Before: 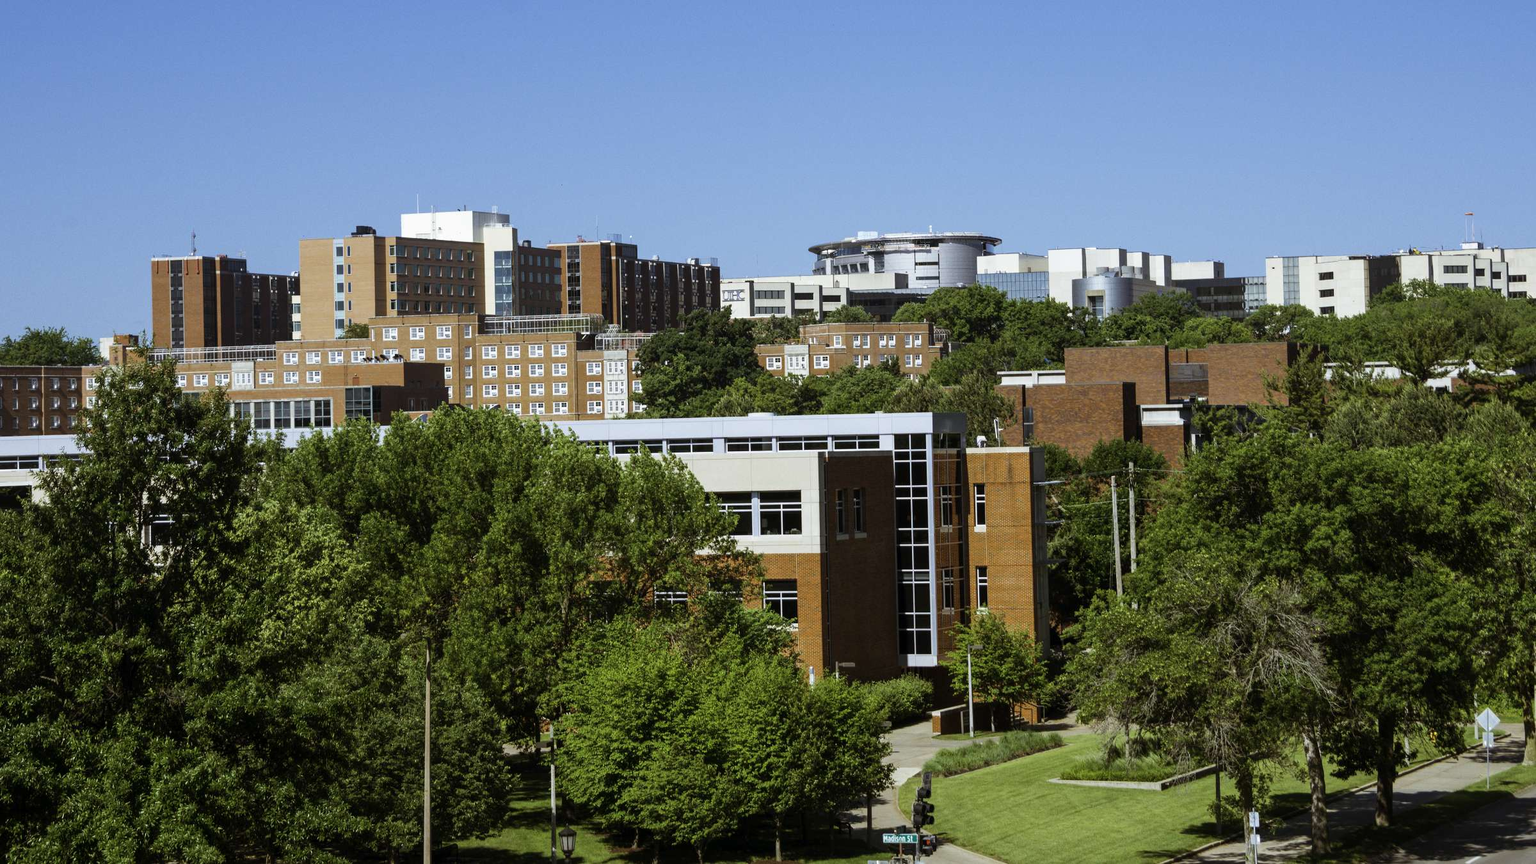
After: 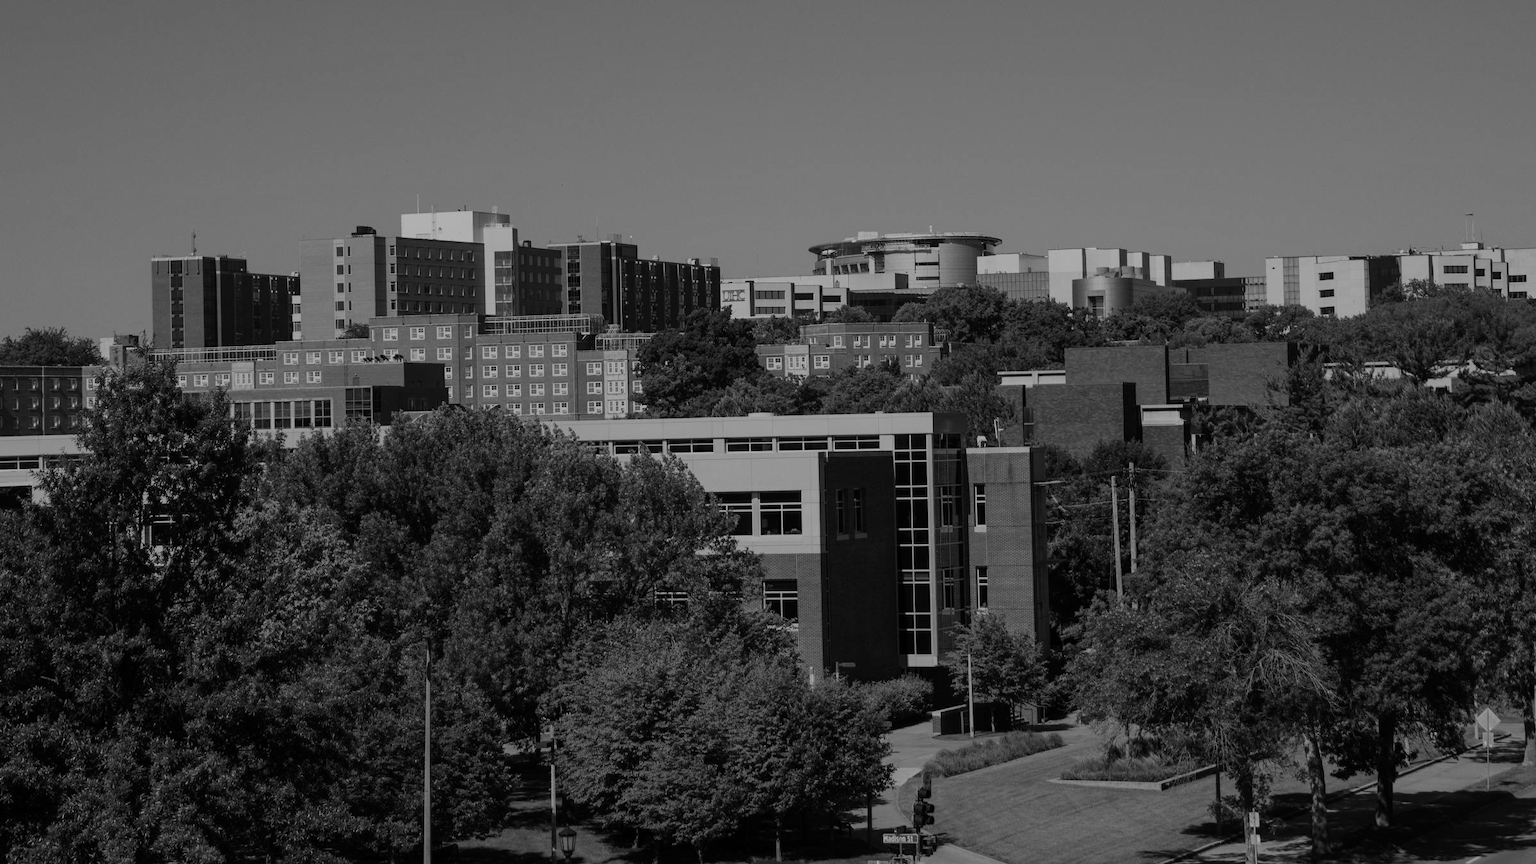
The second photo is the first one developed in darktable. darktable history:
tone equalizer: on, module defaults
exposure: exposure -1 EV, compensate highlight preservation false
monochrome: a 14.95, b -89.96
